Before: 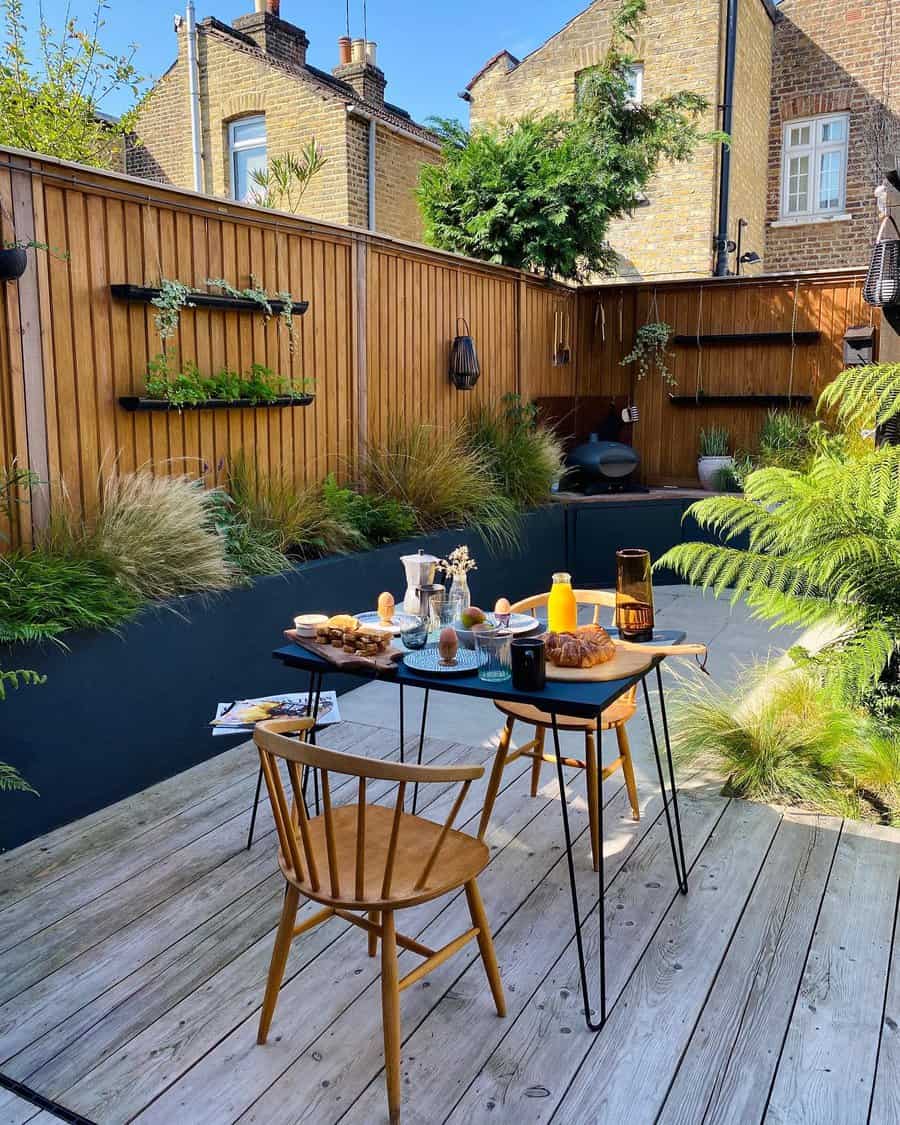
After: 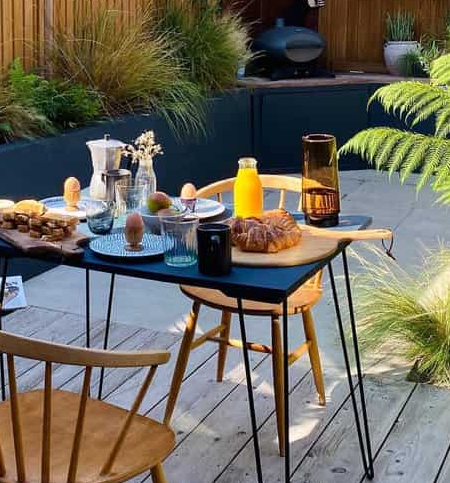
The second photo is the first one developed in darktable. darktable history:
crop: left 34.927%, top 36.921%, right 14.993%, bottom 20.067%
